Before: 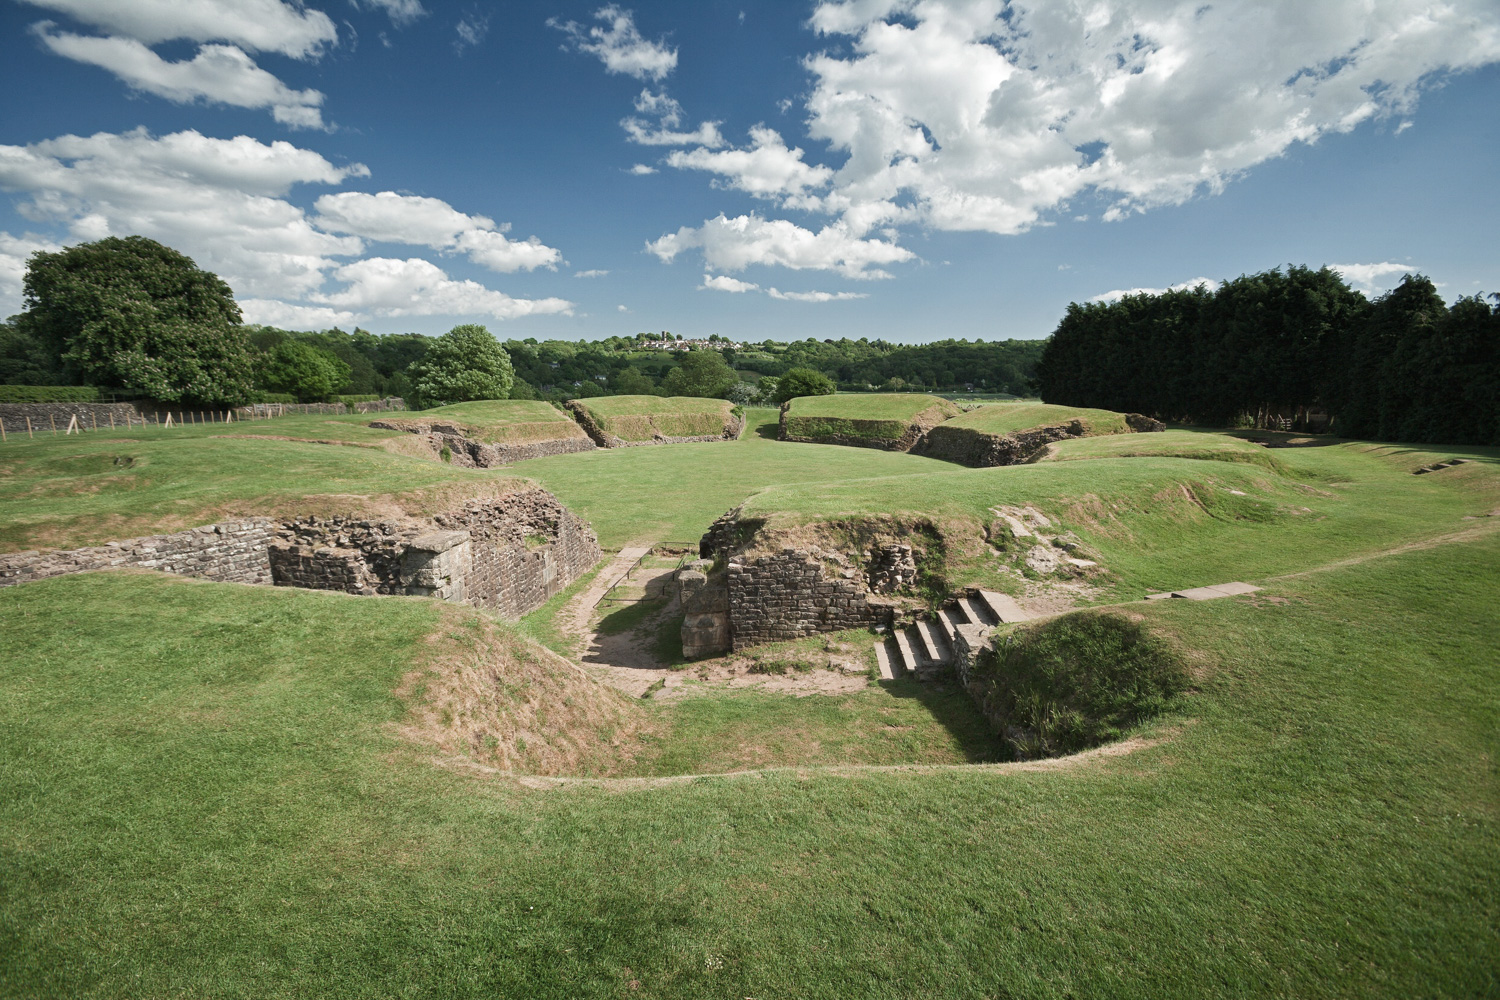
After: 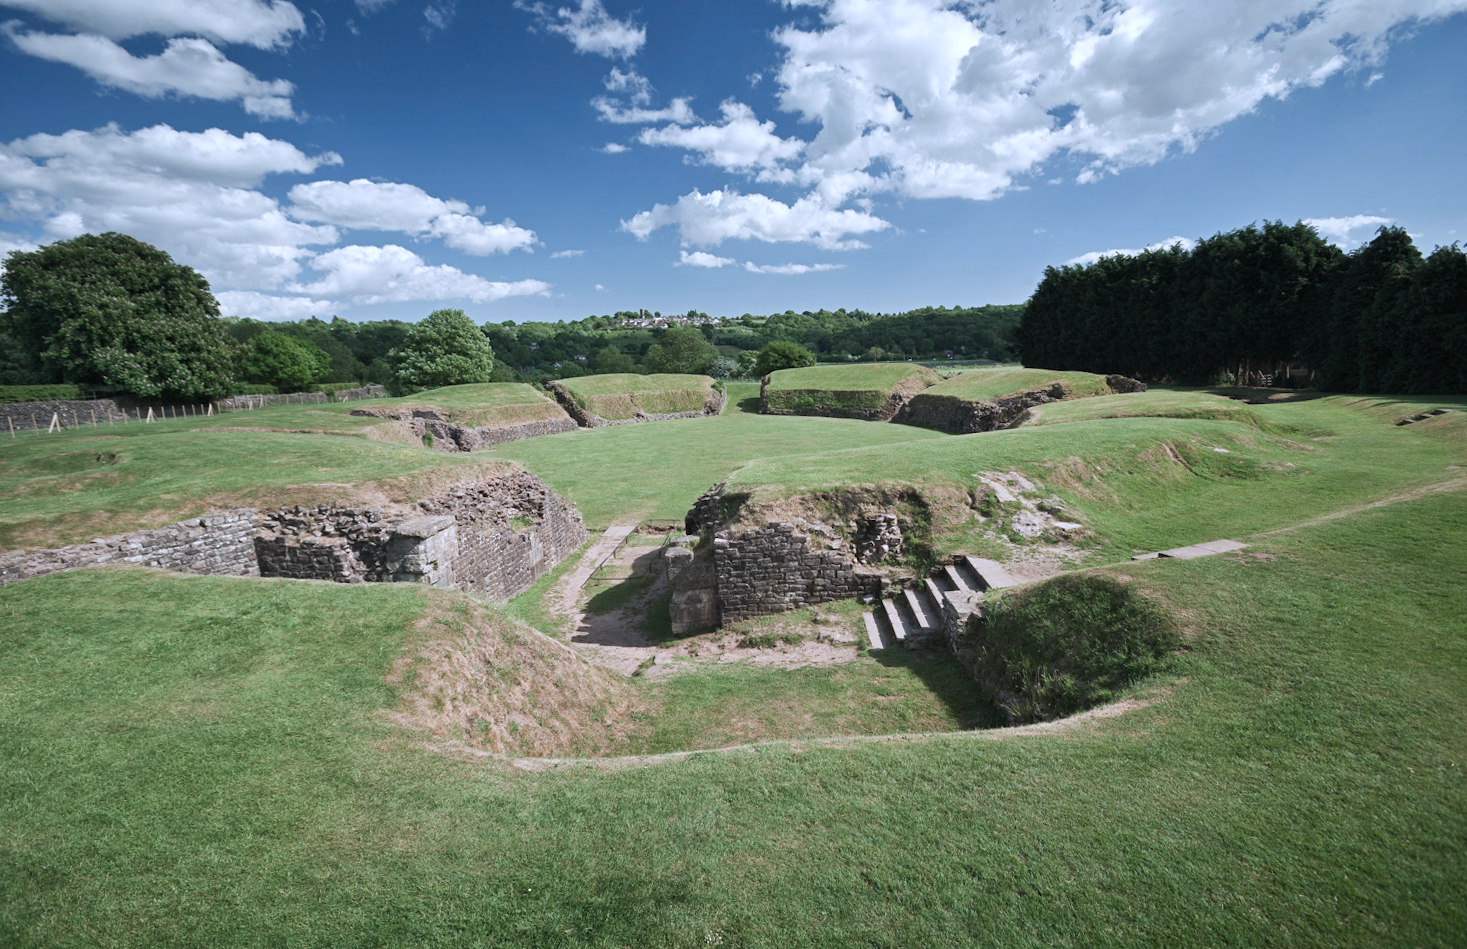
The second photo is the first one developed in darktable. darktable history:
color calibration: illuminant as shot in camera, x 0.37, y 0.382, temperature 4313.32 K
rotate and perspective: rotation -2°, crop left 0.022, crop right 0.978, crop top 0.049, crop bottom 0.951
